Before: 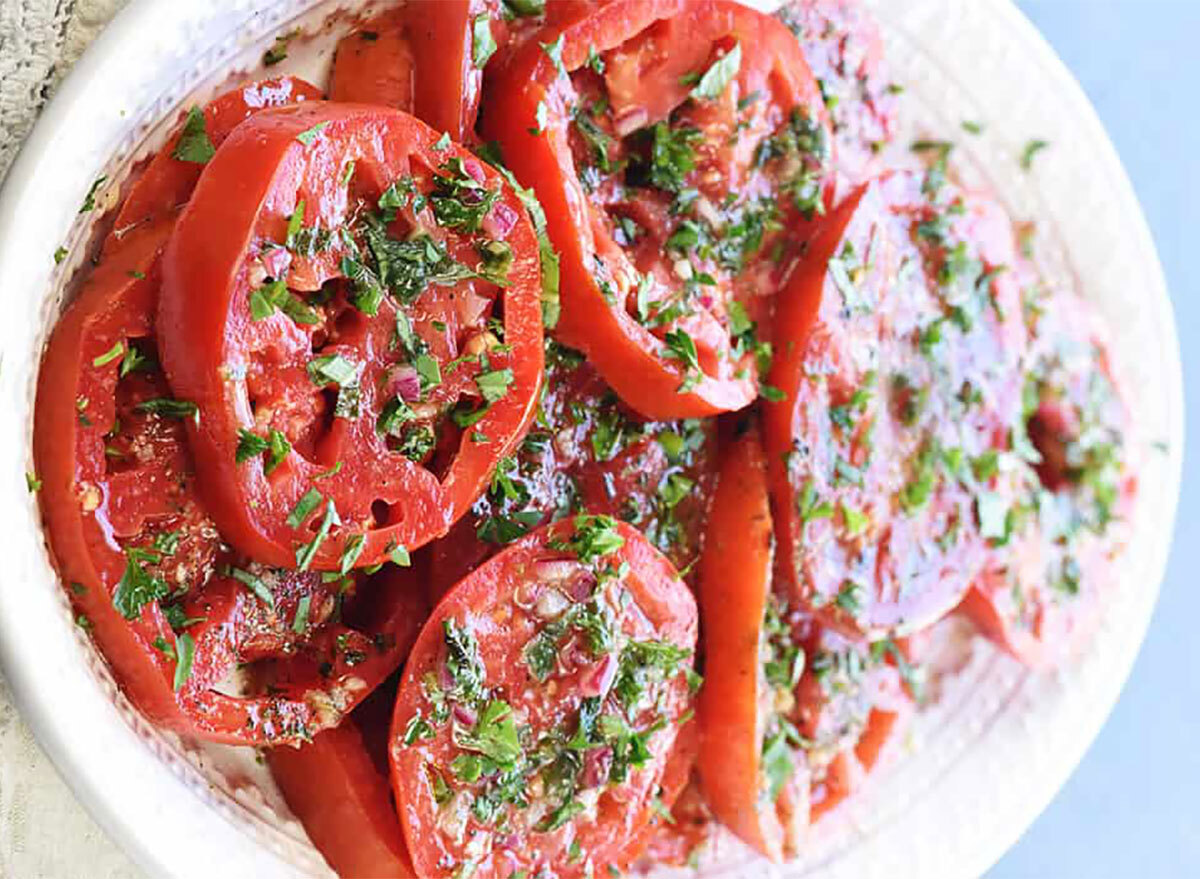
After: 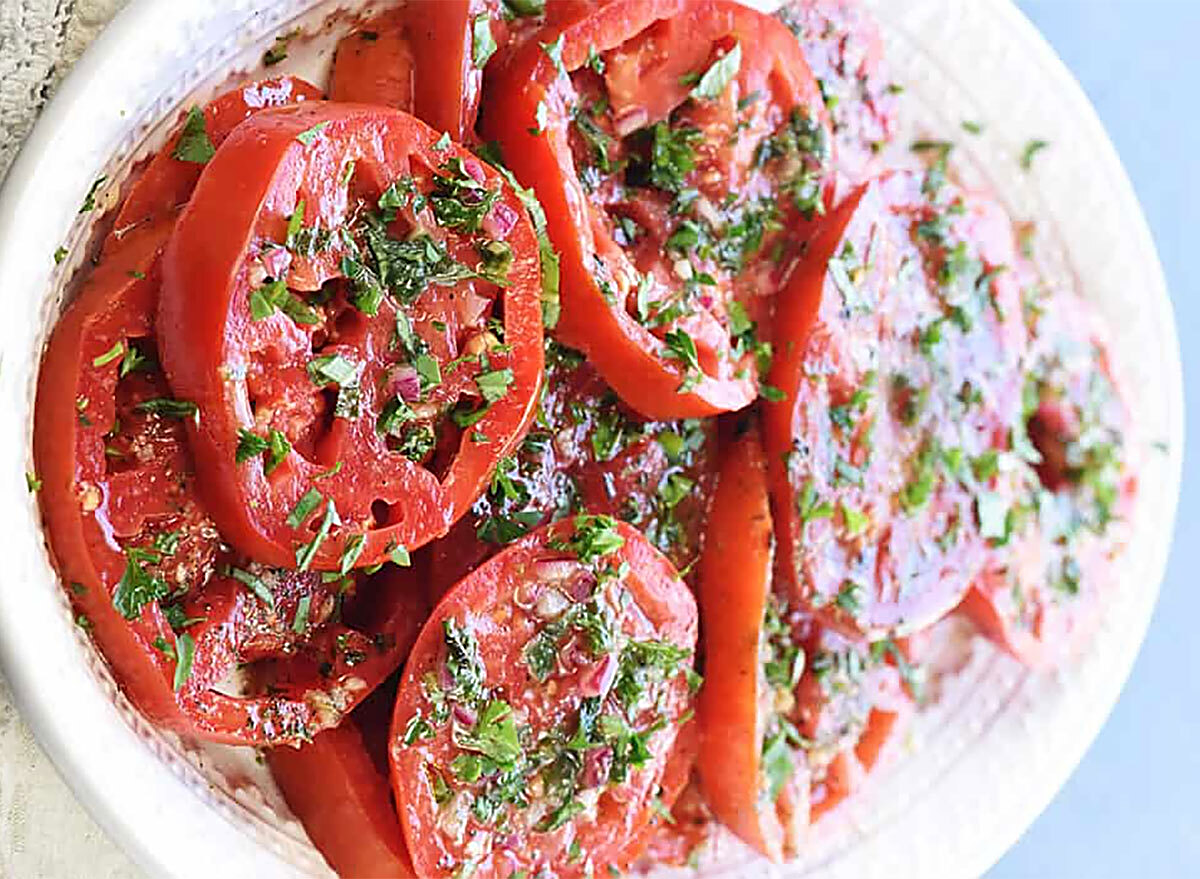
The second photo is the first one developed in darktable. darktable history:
sharpen: amount 0.549
